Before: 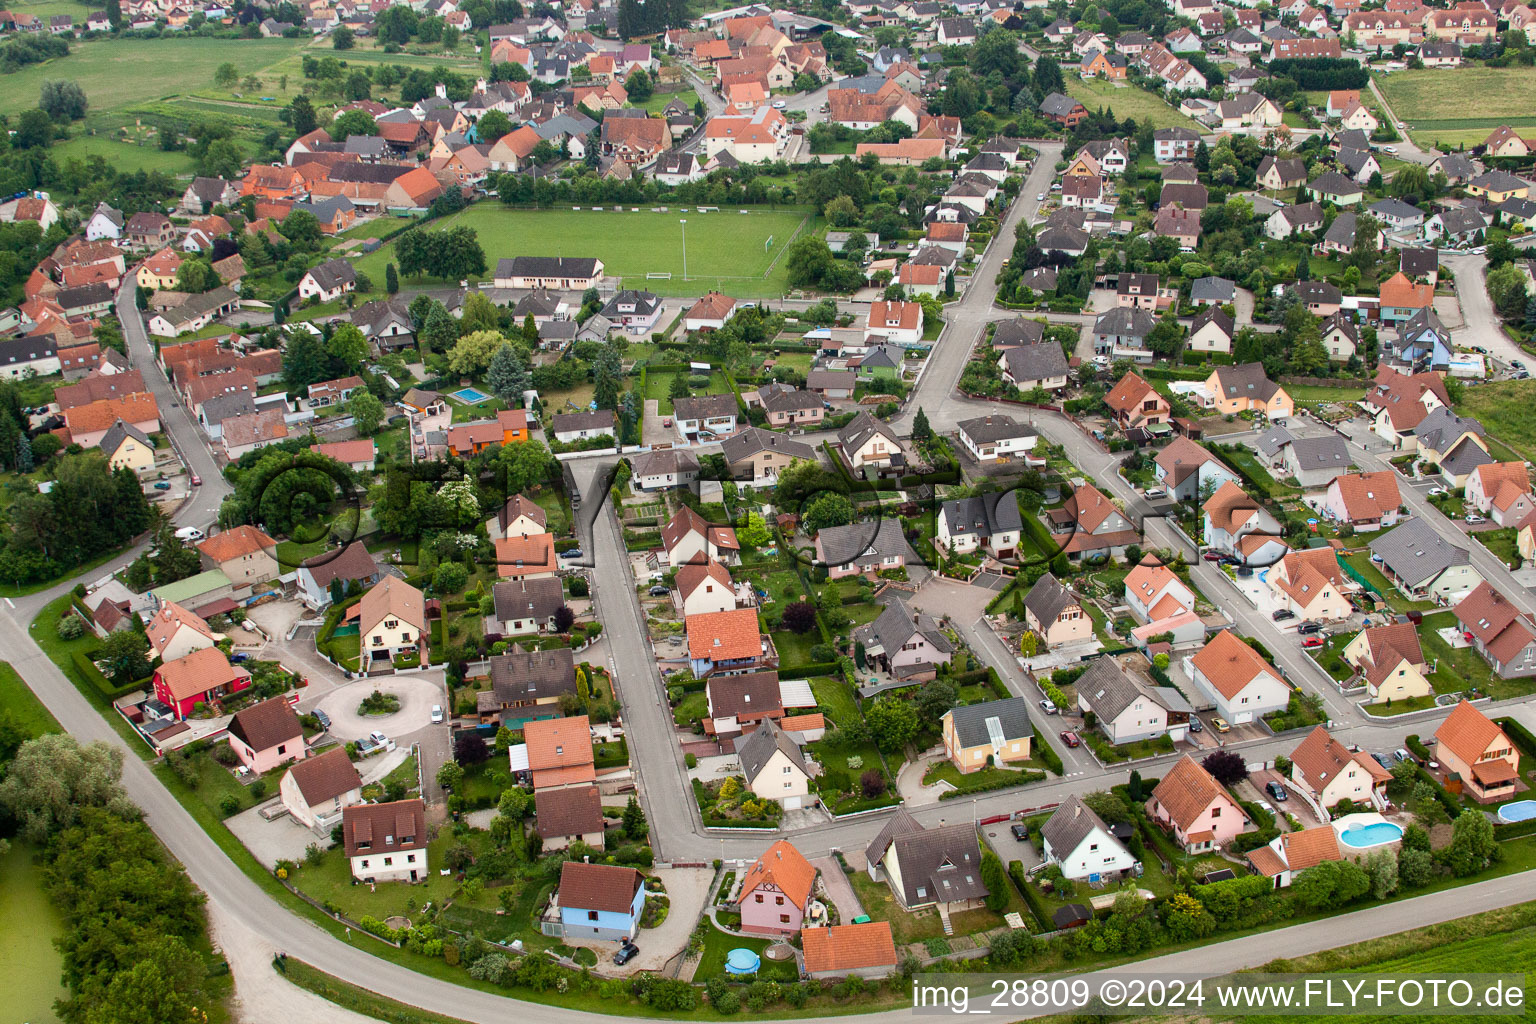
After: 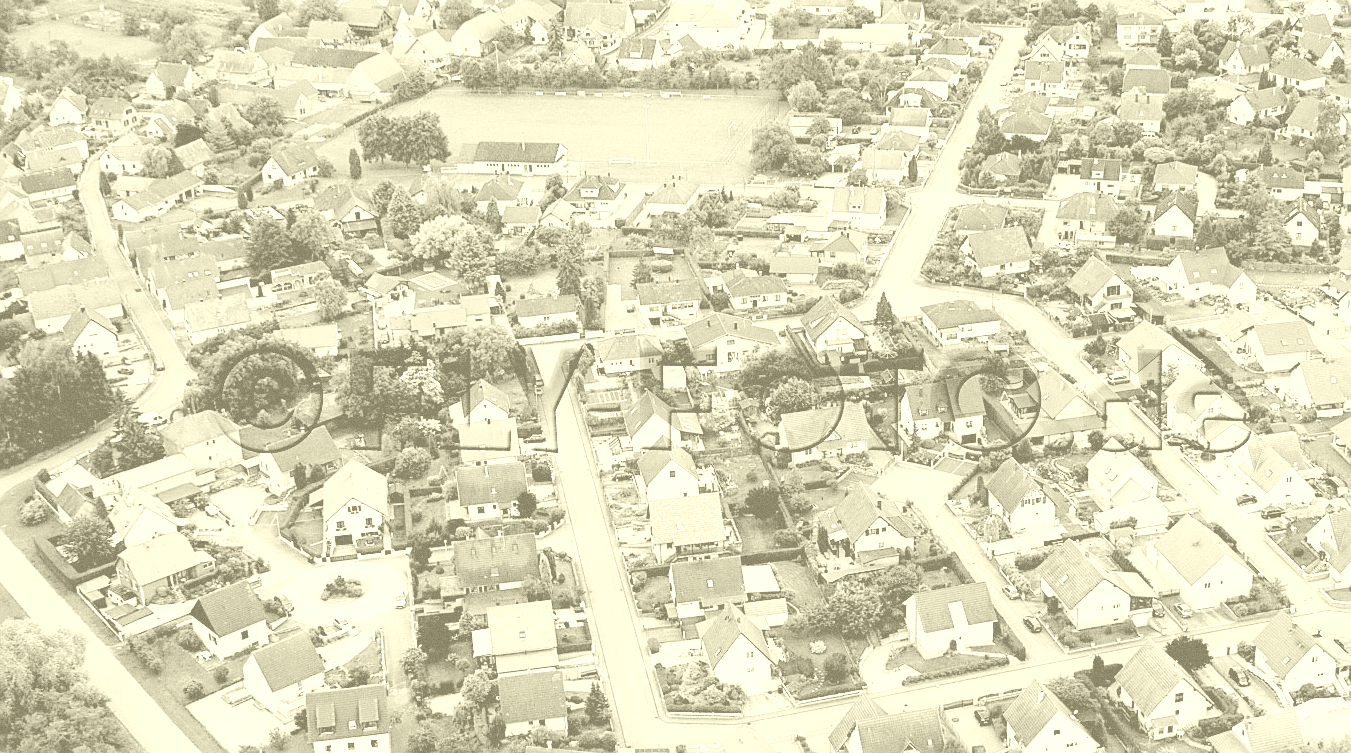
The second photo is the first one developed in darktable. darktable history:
rgb levels: levels [[0.013, 0.434, 0.89], [0, 0.5, 1], [0, 0.5, 1]]
sharpen: on, module defaults
base curve: curves: ch0 [(0, 0) (0.028, 0.03) (0.121, 0.232) (0.46, 0.748) (0.859, 0.968) (1, 1)]
crop and rotate: left 2.425%, top 11.305%, right 9.6%, bottom 15.08%
colorize: hue 43.2°, saturation 40%, version 1
grain: on, module defaults
